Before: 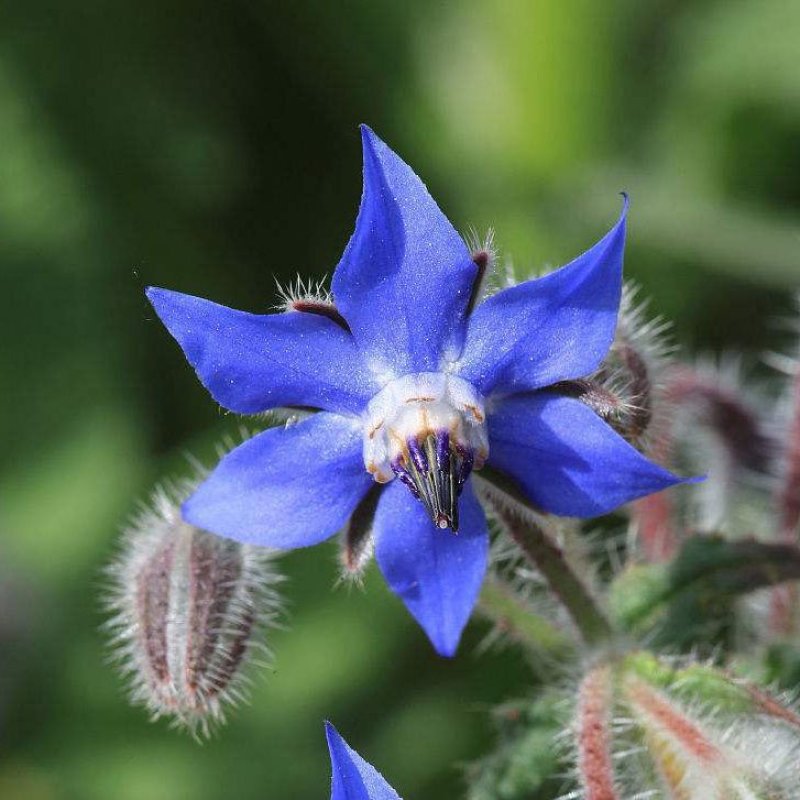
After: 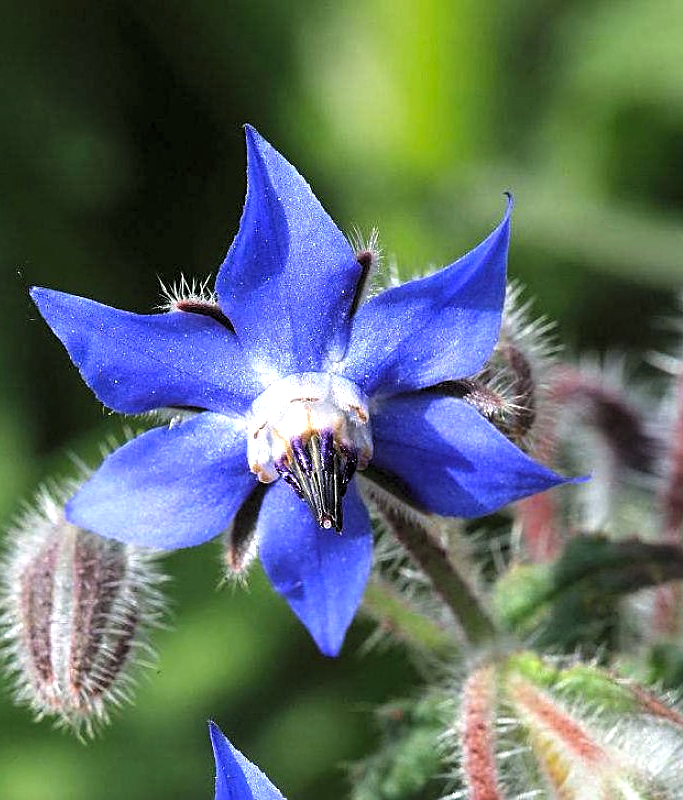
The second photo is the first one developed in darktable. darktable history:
crop and rotate: left 14.517%
color balance rgb: linear chroma grading › shadows -8.649%, linear chroma grading › global chroma 9.978%, perceptual saturation grading › global saturation 0.816%, perceptual brilliance grading › global brilliance 9.458%
levels: levels [0.062, 0.494, 0.925]
sharpen: on, module defaults
